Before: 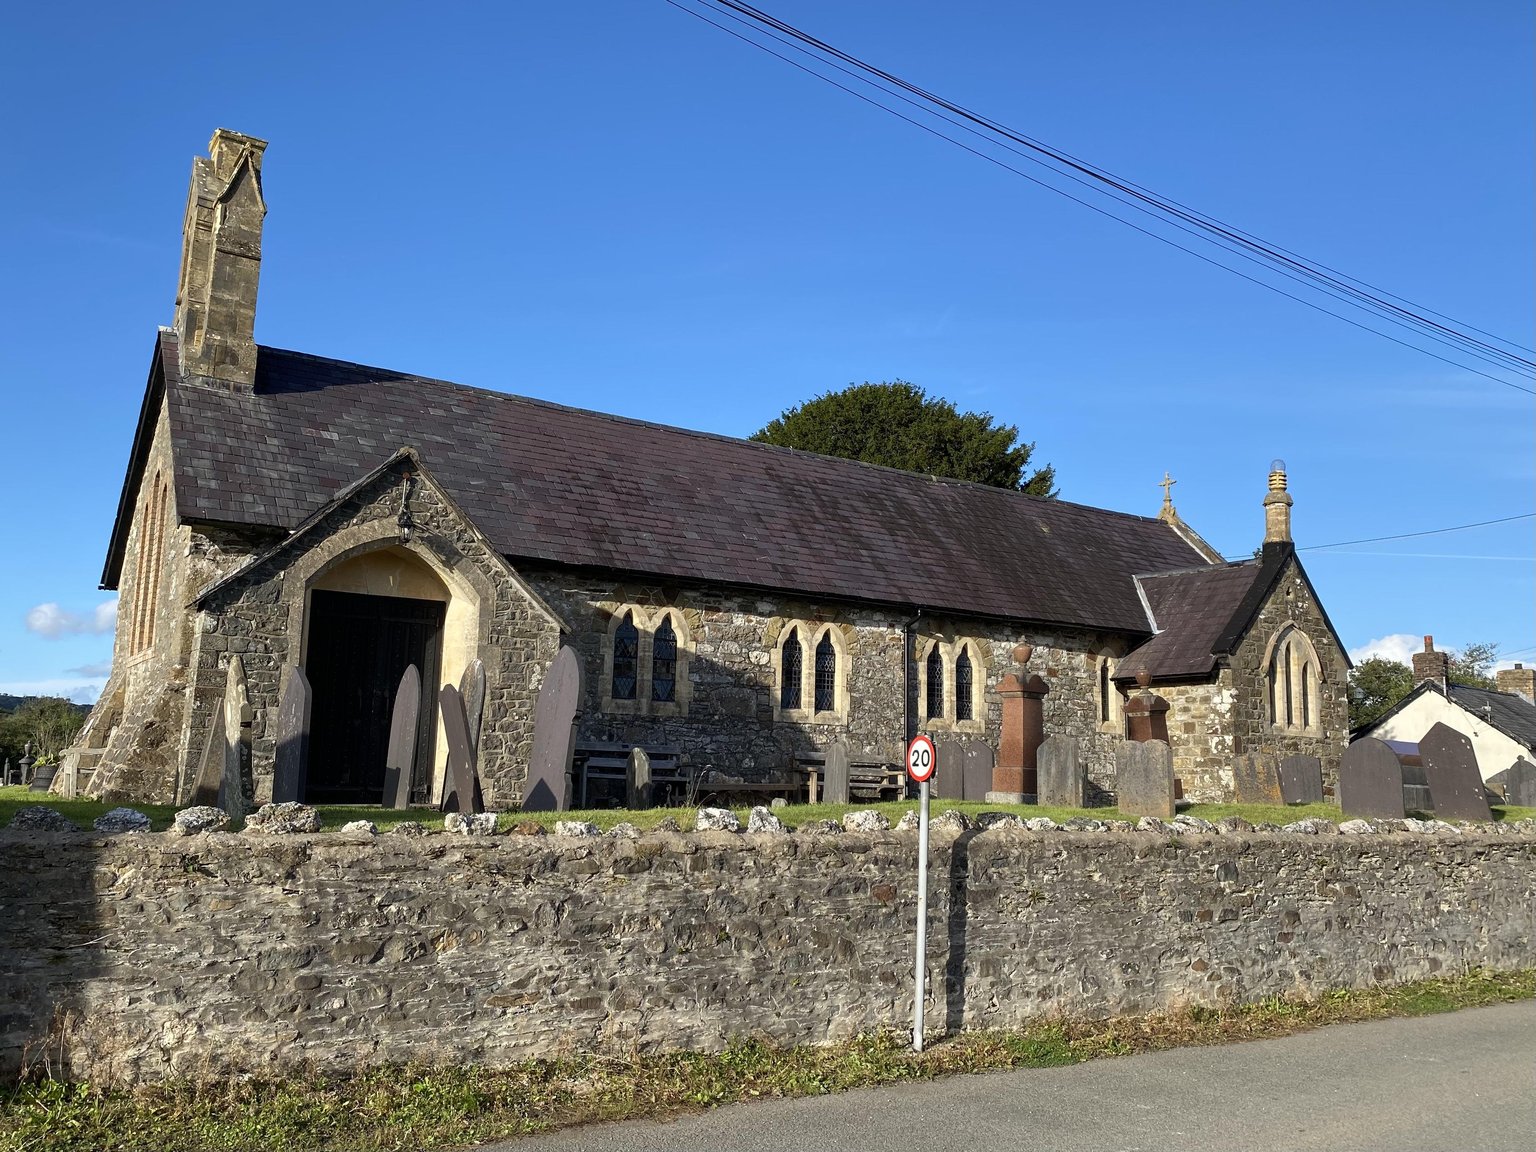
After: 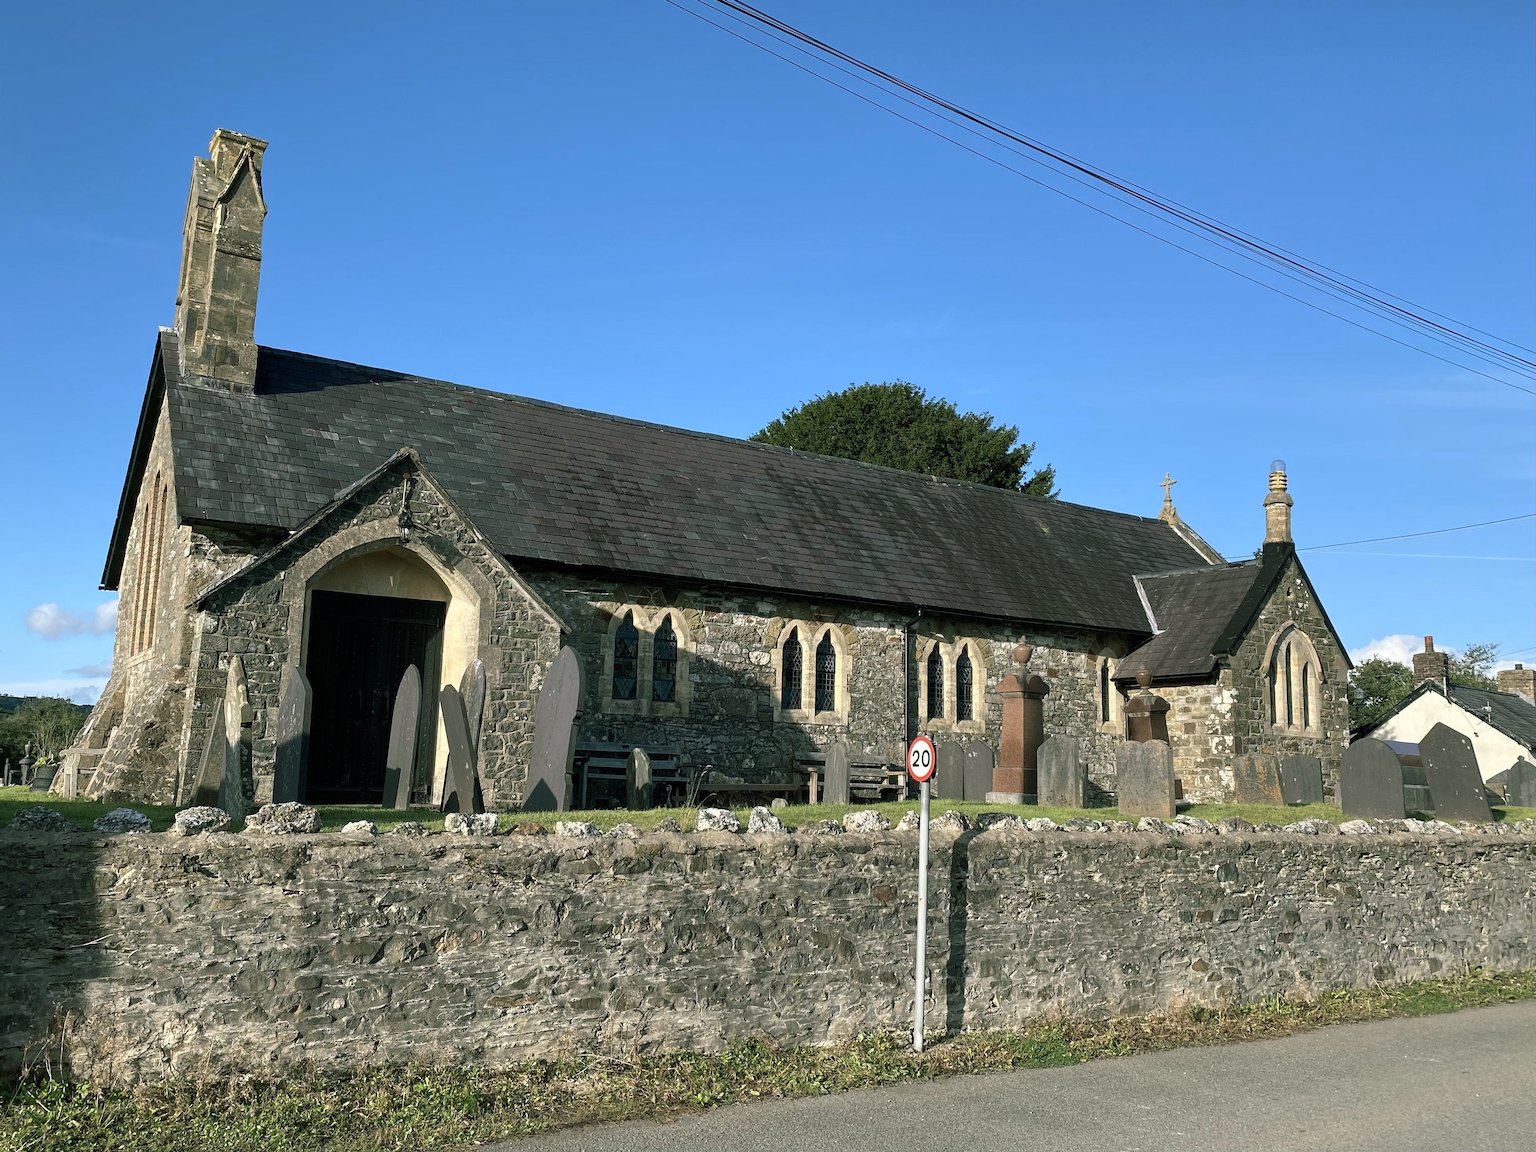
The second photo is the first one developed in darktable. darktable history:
color balance rgb: shadows lift › chroma 11.552%, shadows lift › hue 131.93°, linear chroma grading › shadows -29.755%, linear chroma grading › global chroma 35.504%, perceptual saturation grading › global saturation -32.63%
